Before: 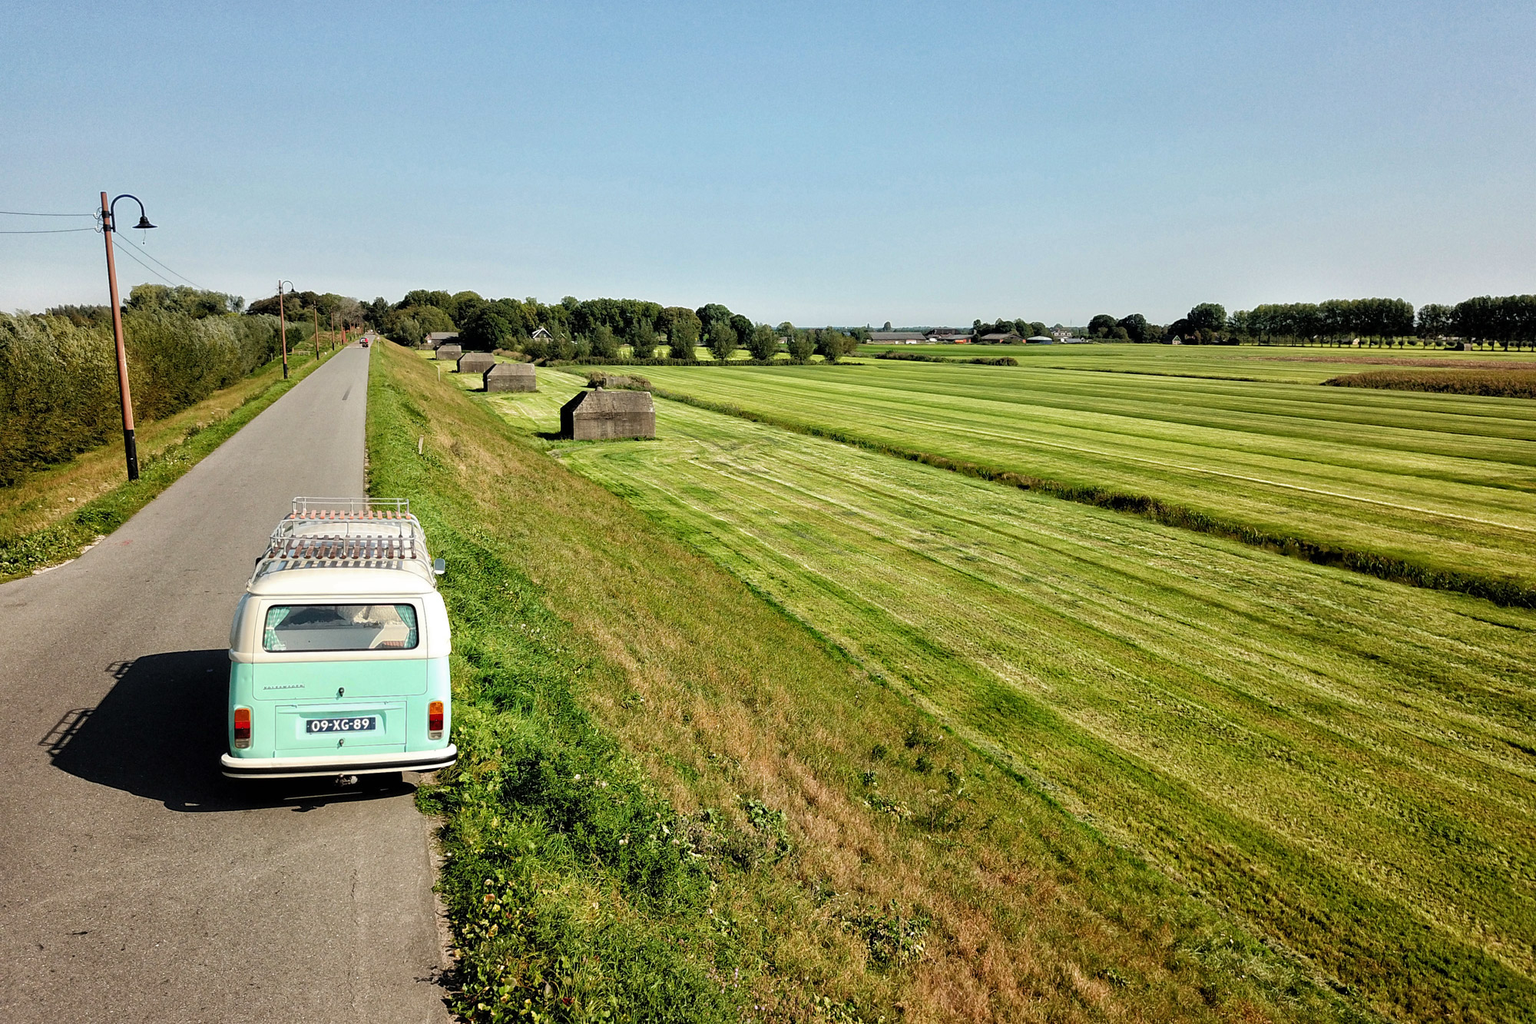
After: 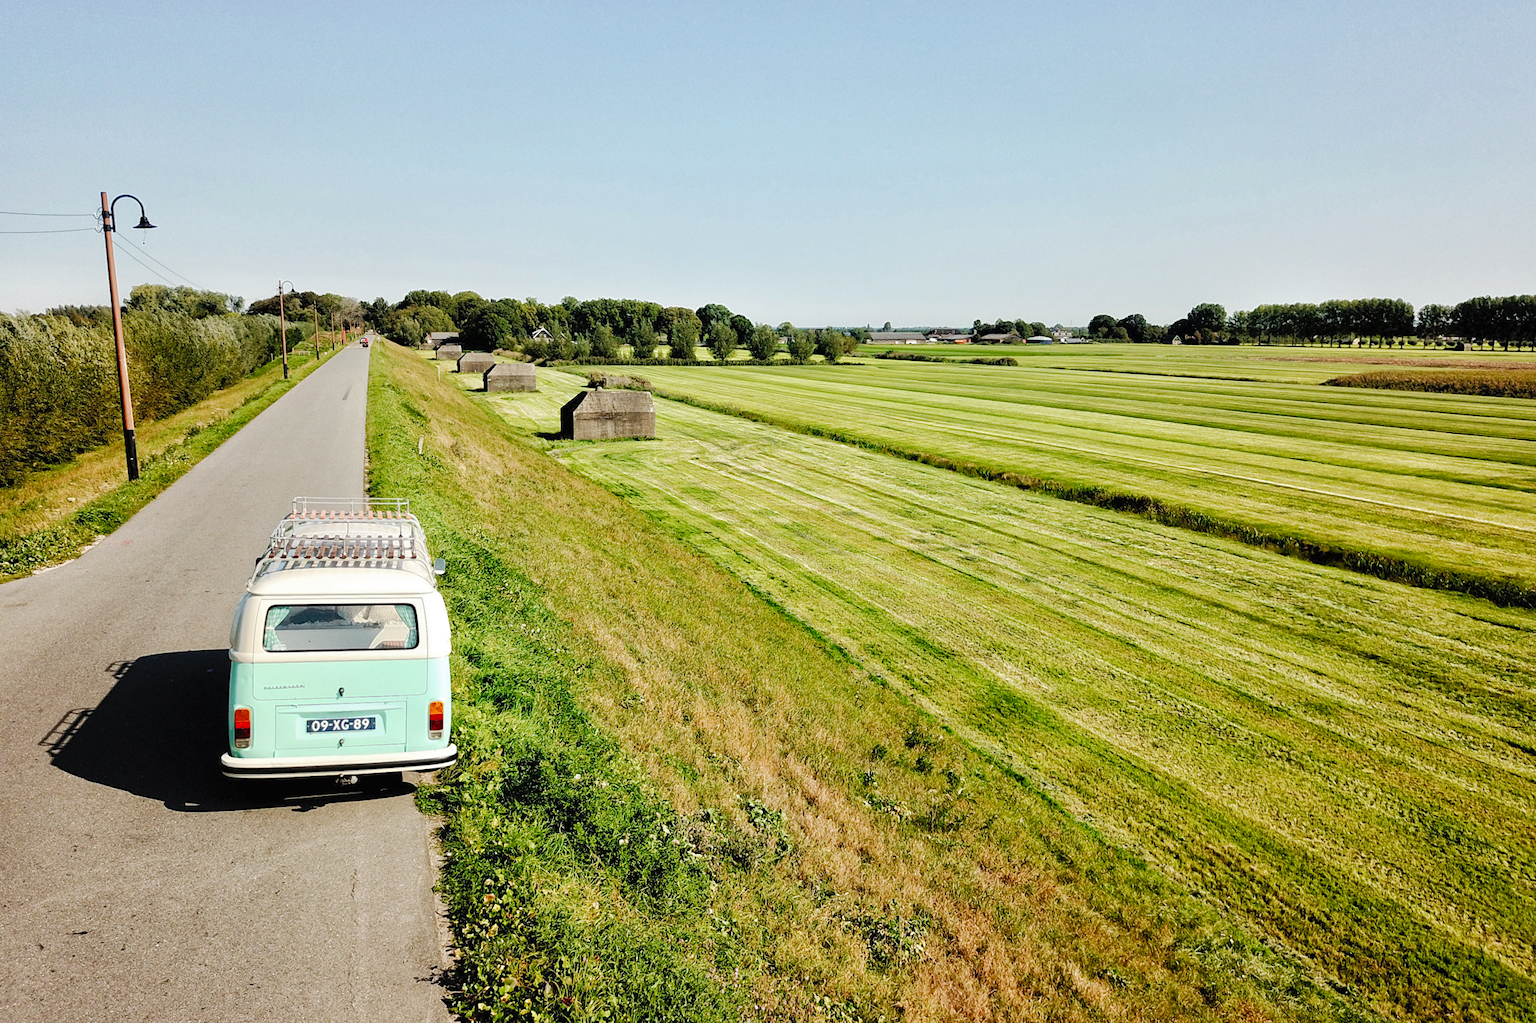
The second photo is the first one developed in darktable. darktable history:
tone curve: curves: ch0 [(0, 0) (0.003, 0.012) (0.011, 0.02) (0.025, 0.032) (0.044, 0.046) (0.069, 0.06) (0.1, 0.09) (0.136, 0.133) (0.177, 0.182) (0.224, 0.247) (0.277, 0.316) (0.335, 0.396) (0.399, 0.48) (0.468, 0.568) (0.543, 0.646) (0.623, 0.717) (0.709, 0.777) (0.801, 0.846) (0.898, 0.912) (1, 1)], preserve colors none
